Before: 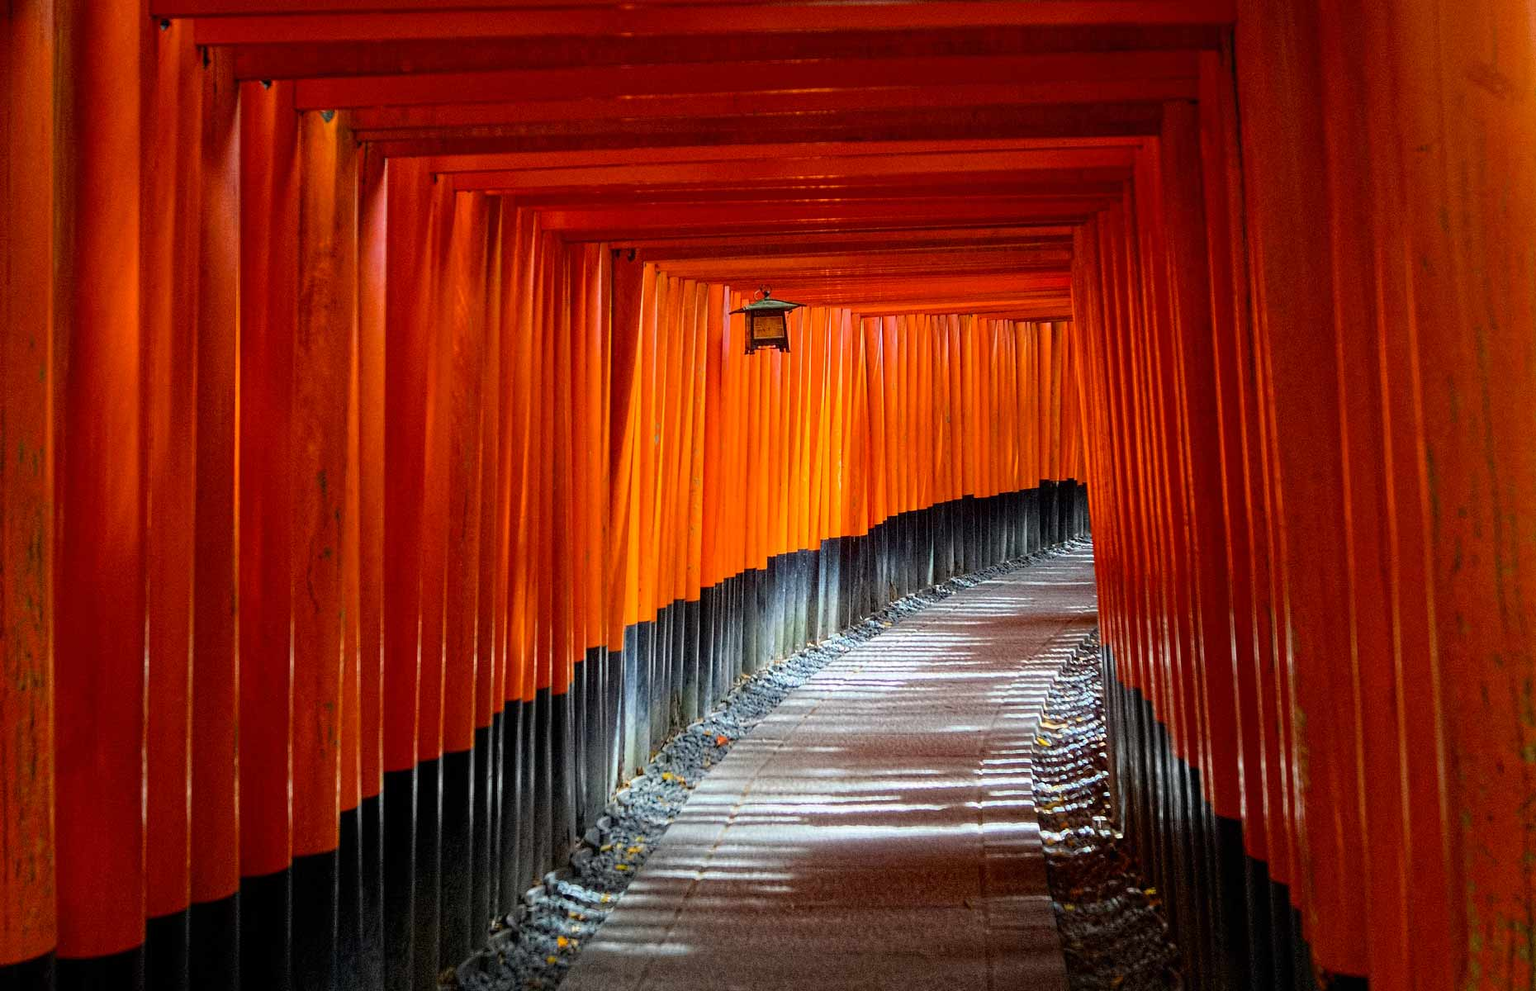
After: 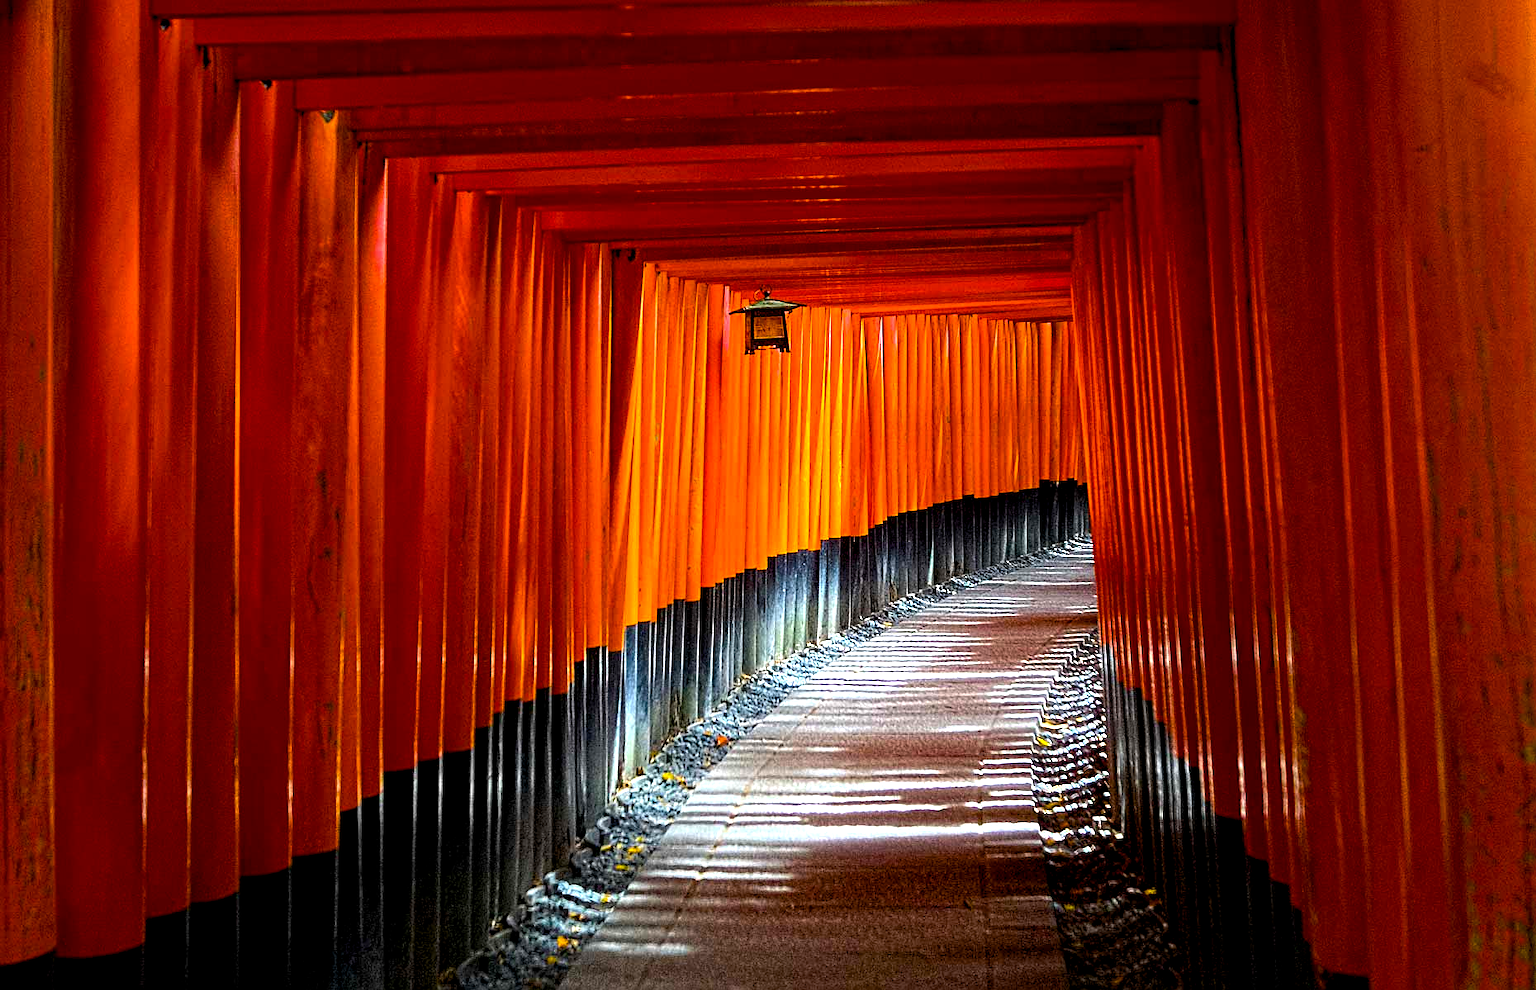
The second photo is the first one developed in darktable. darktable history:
sharpen: on, module defaults
tone equalizer: smoothing diameter 2.03%, edges refinement/feathering 17.24, mask exposure compensation -1.57 EV, filter diffusion 5
color balance rgb: global offset › luminance -0.499%, perceptual saturation grading › global saturation 31.073%, perceptual brilliance grading › global brilliance -4.801%, perceptual brilliance grading › highlights 24.268%, perceptual brilliance grading › mid-tones 7.377%, perceptual brilliance grading › shadows -4.879%, global vibrance 20.166%
